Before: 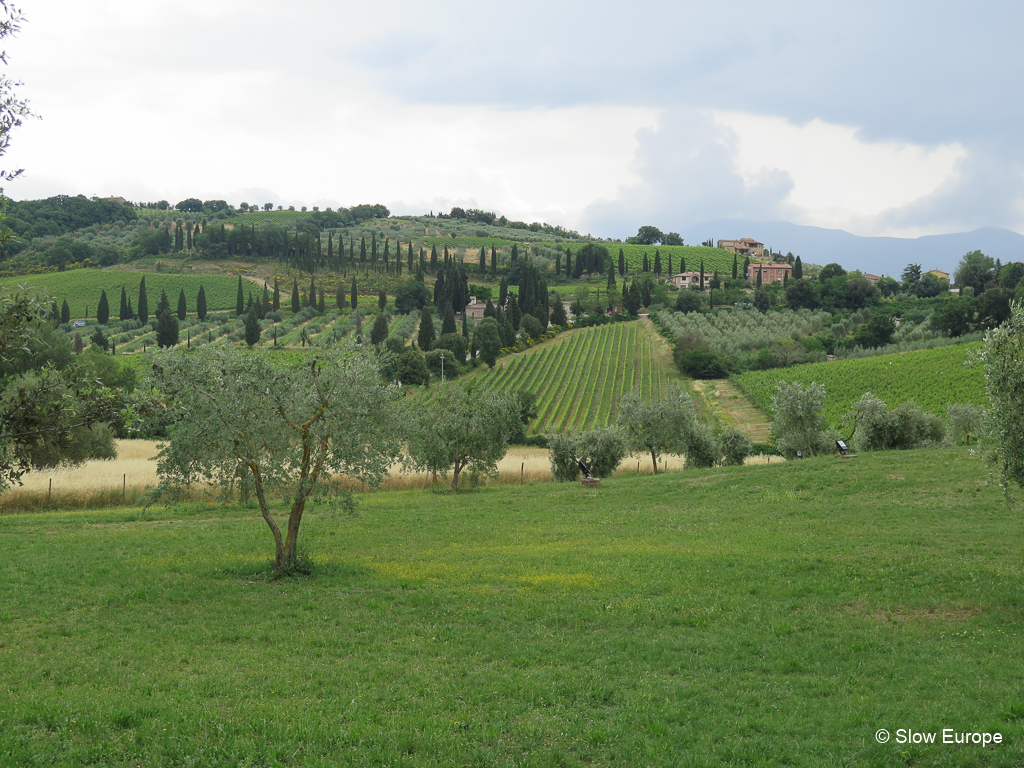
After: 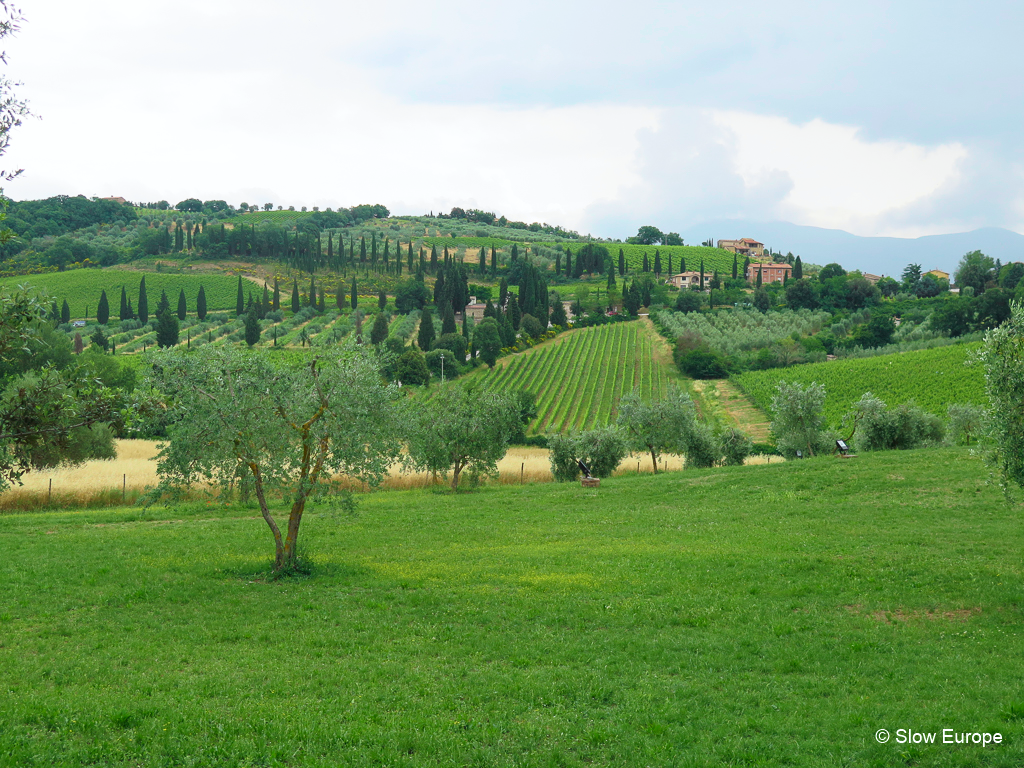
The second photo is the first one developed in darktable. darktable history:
tone curve: curves: ch0 [(0, 0) (0.051, 0.047) (0.102, 0.099) (0.232, 0.249) (0.462, 0.501) (0.698, 0.761) (0.908, 0.946) (1, 1)]; ch1 [(0, 0) (0.339, 0.298) (0.402, 0.363) (0.453, 0.413) (0.485, 0.469) (0.494, 0.493) (0.504, 0.501) (0.525, 0.533) (0.563, 0.591) (0.597, 0.631) (1, 1)]; ch2 [(0, 0) (0.48, 0.48) (0.504, 0.5) (0.539, 0.554) (0.59, 0.628) (0.642, 0.682) (0.824, 0.815) (1, 1)], color space Lab, independent channels, preserve colors none
